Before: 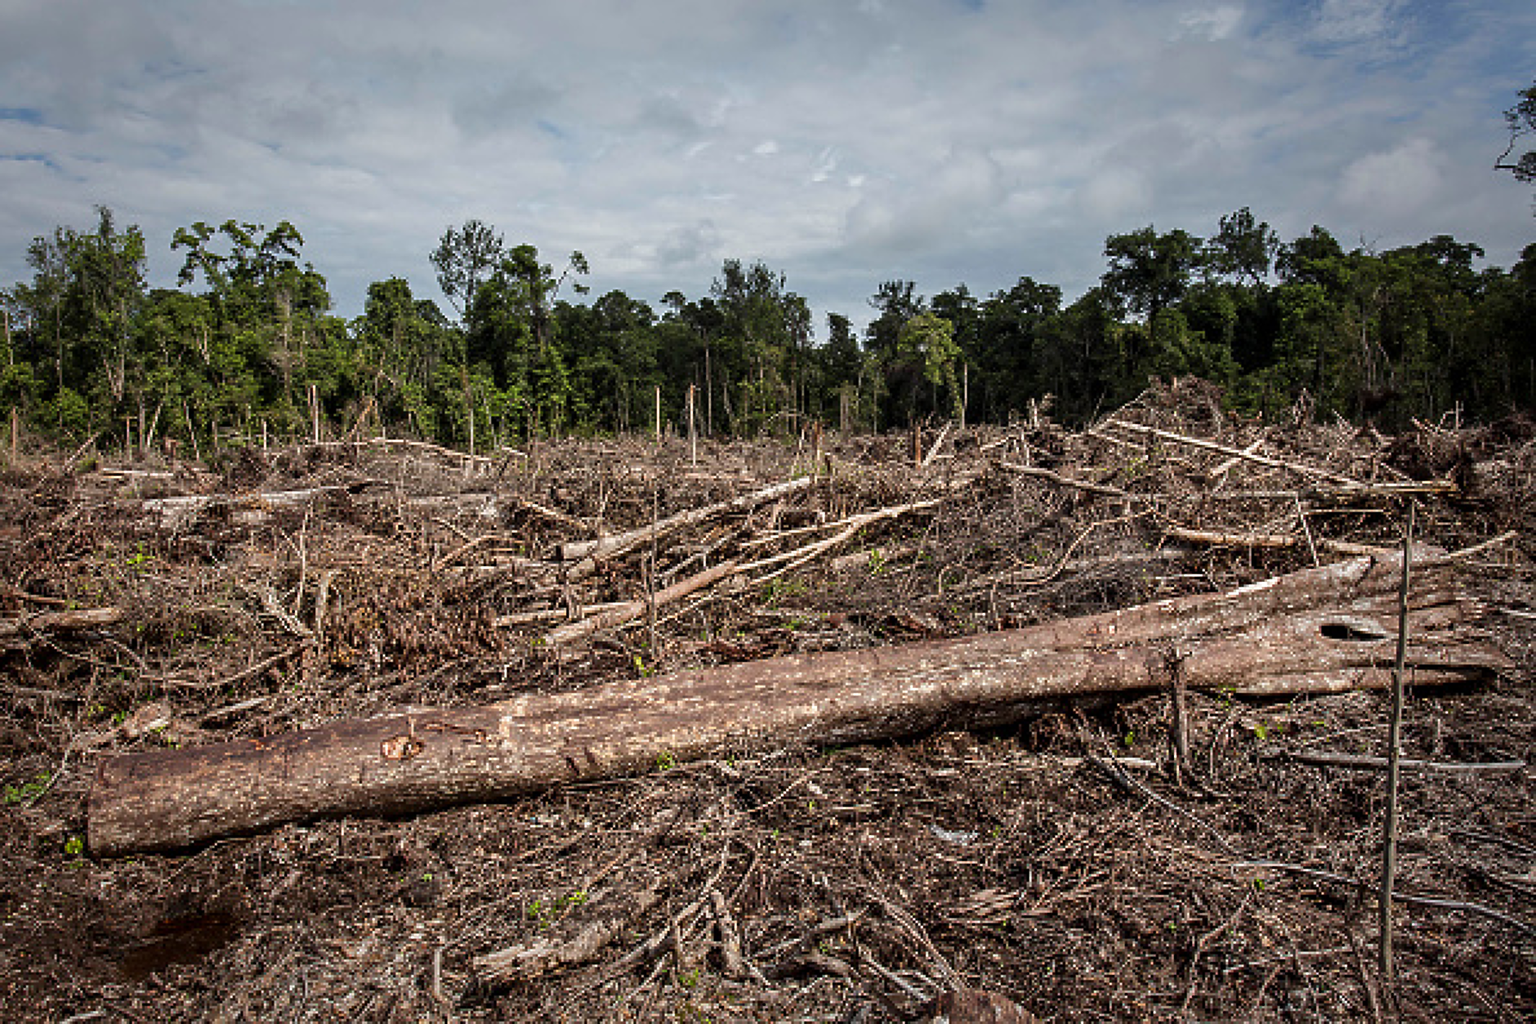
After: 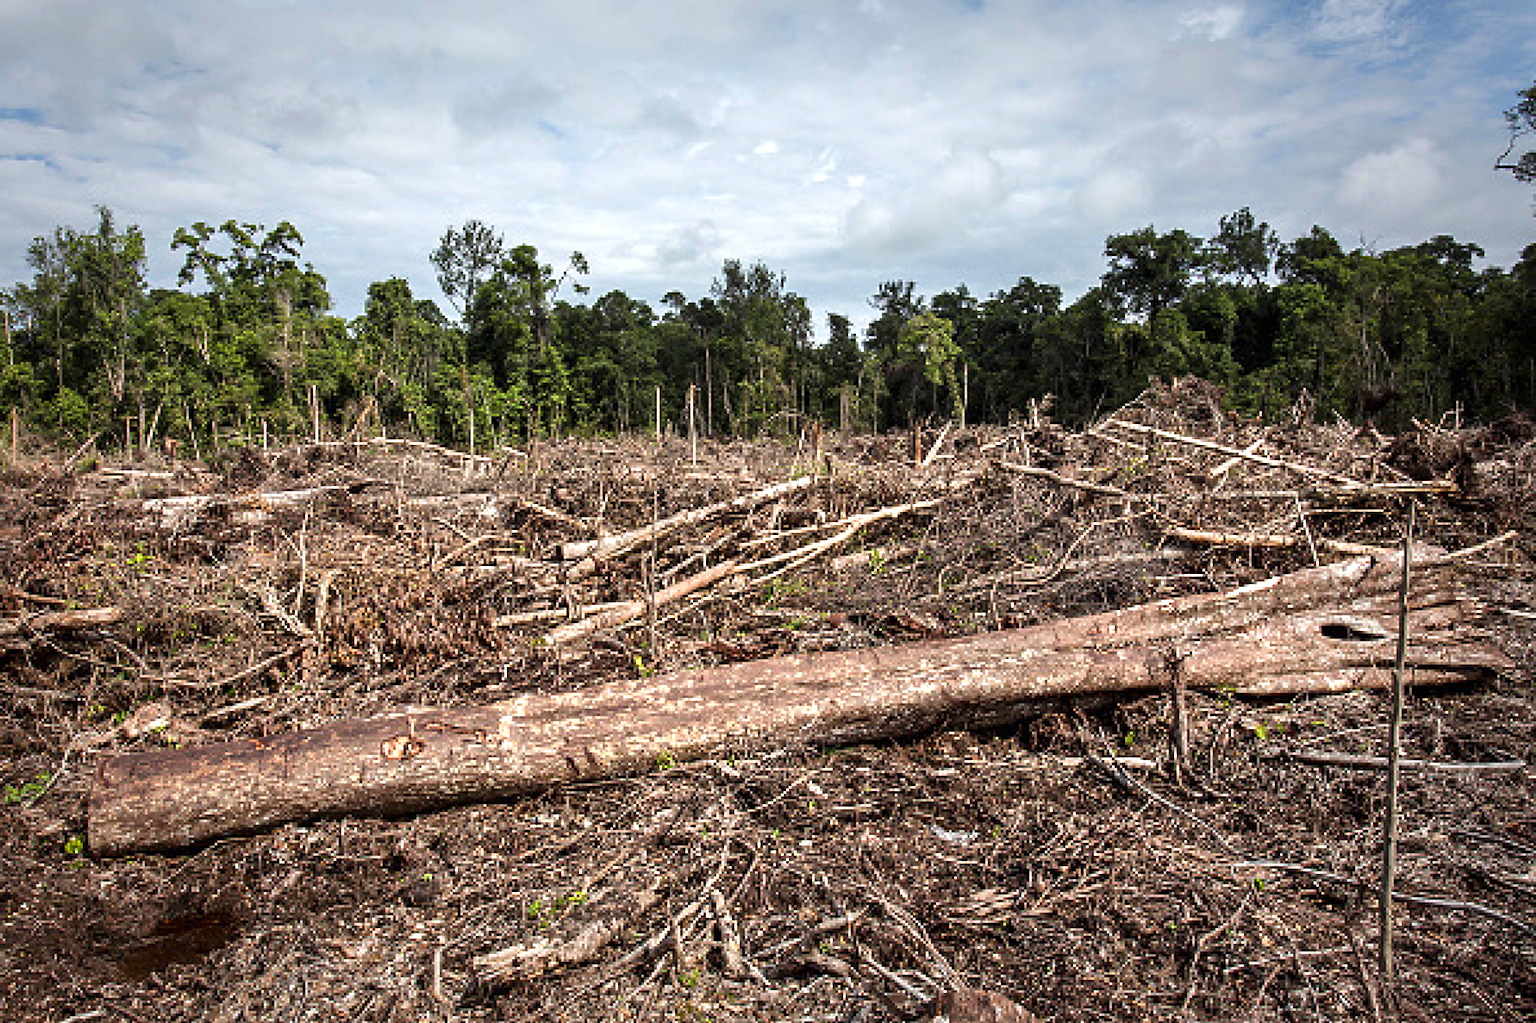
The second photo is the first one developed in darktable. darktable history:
exposure: black level correction 0, exposure 0.686 EV, compensate exposure bias true, compensate highlight preservation false
